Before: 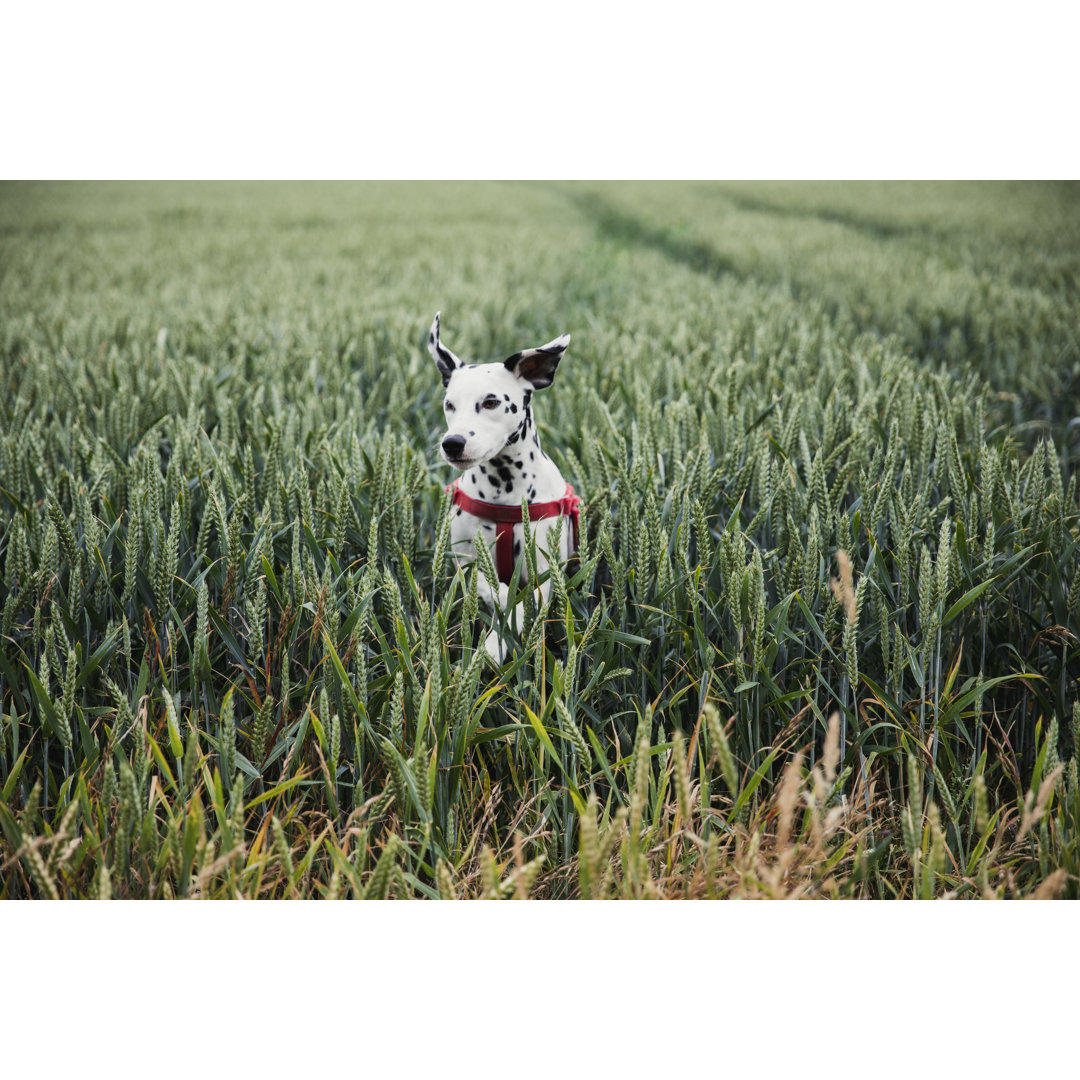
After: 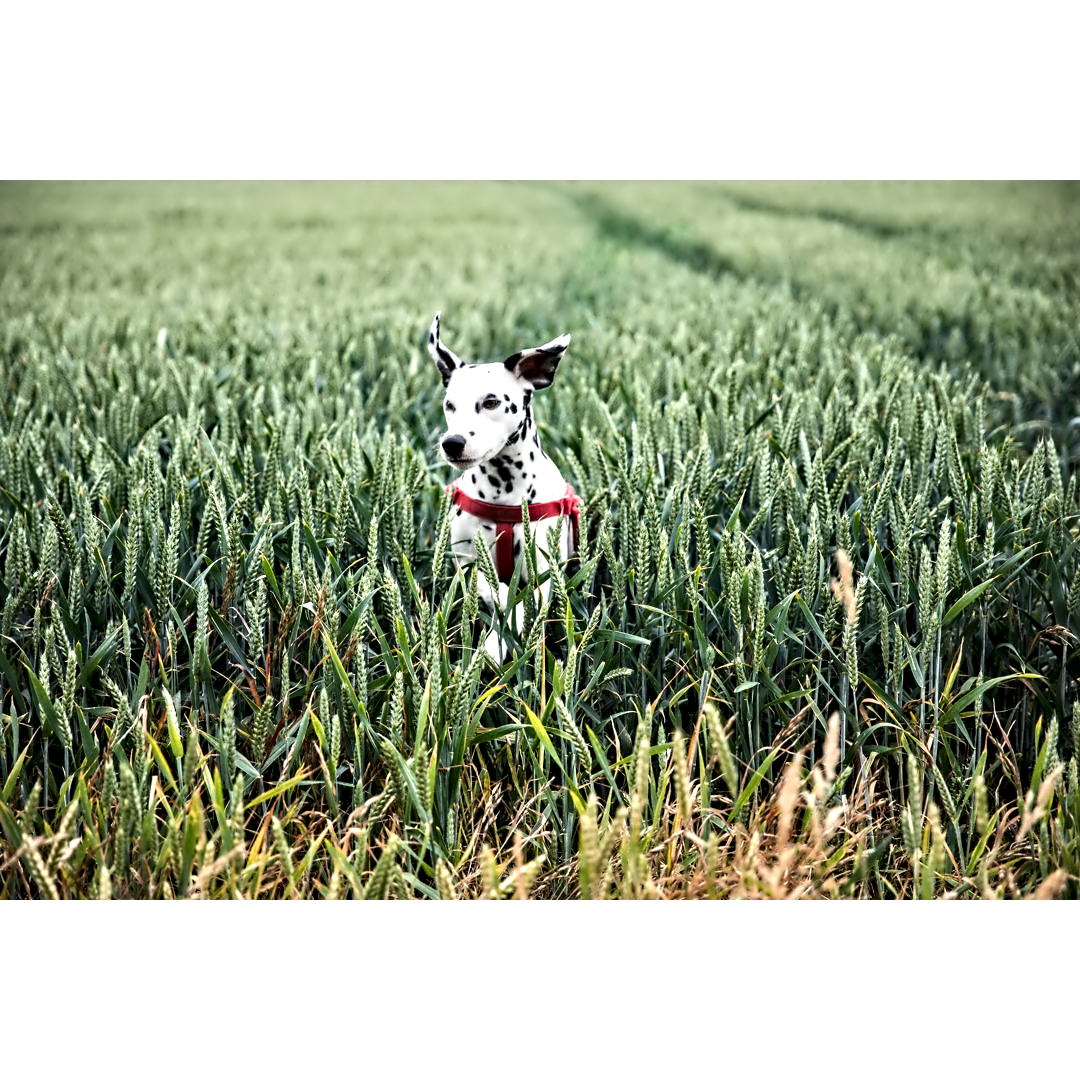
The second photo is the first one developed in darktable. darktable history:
exposure: black level correction 0, exposure 0.5 EV, compensate exposure bias true, compensate highlight preservation false
contrast equalizer: octaves 7, y [[0.5, 0.542, 0.583, 0.625, 0.667, 0.708], [0.5 ×6], [0.5 ×6], [0, 0.033, 0.067, 0.1, 0.133, 0.167], [0, 0.05, 0.1, 0.15, 0.2, 0.25]]
